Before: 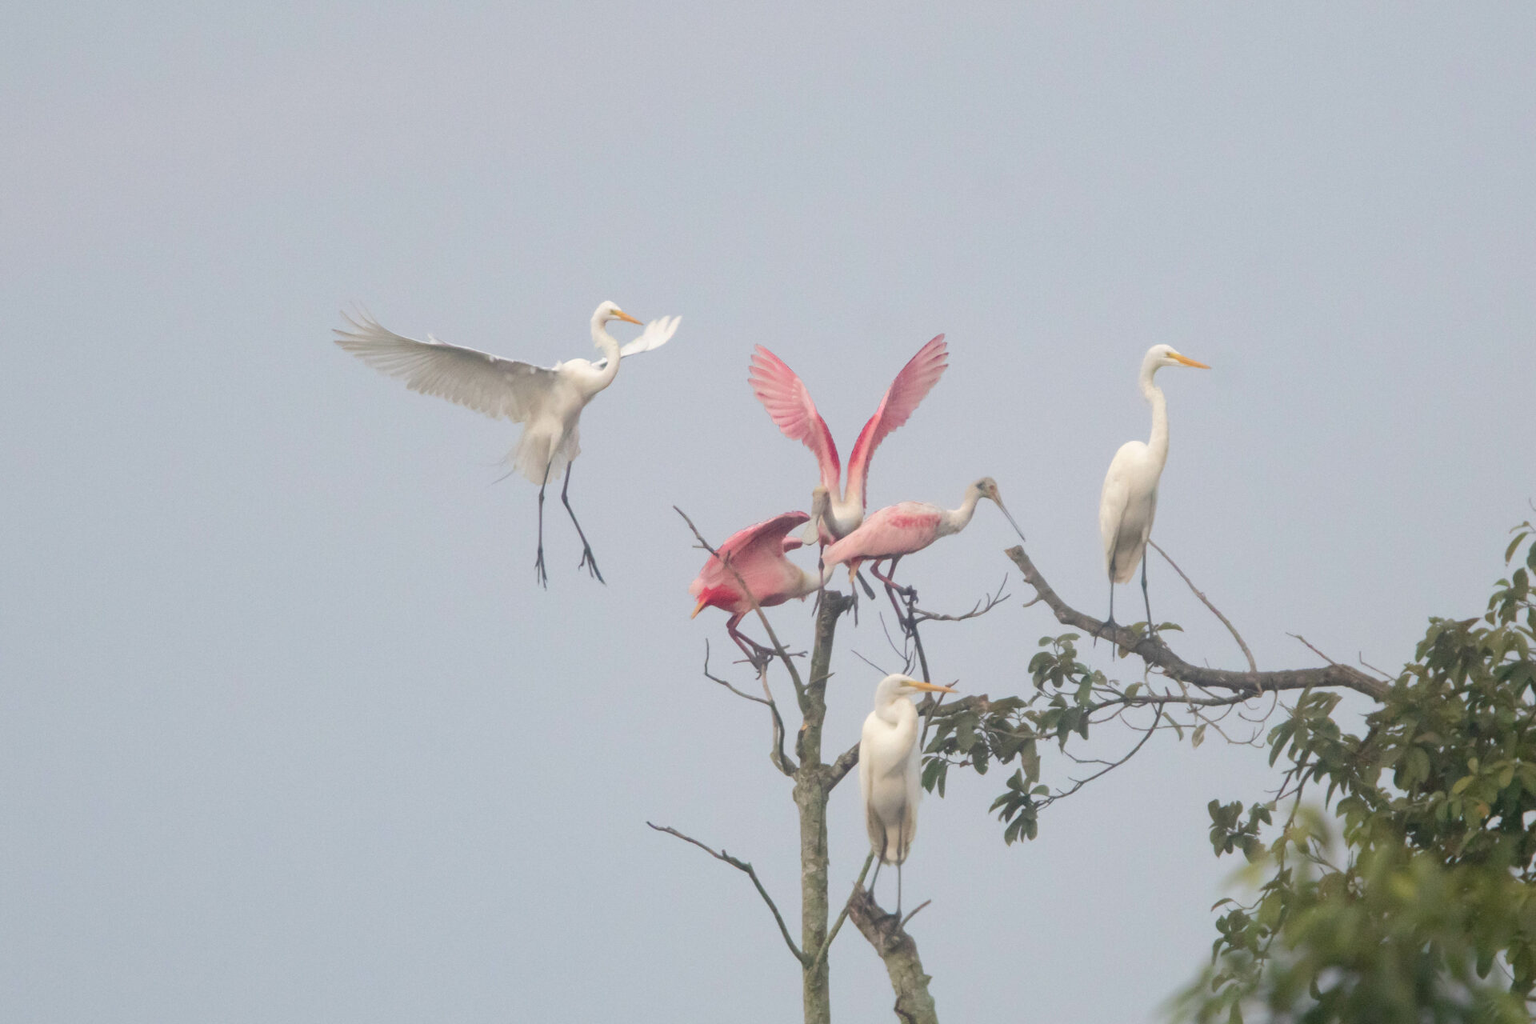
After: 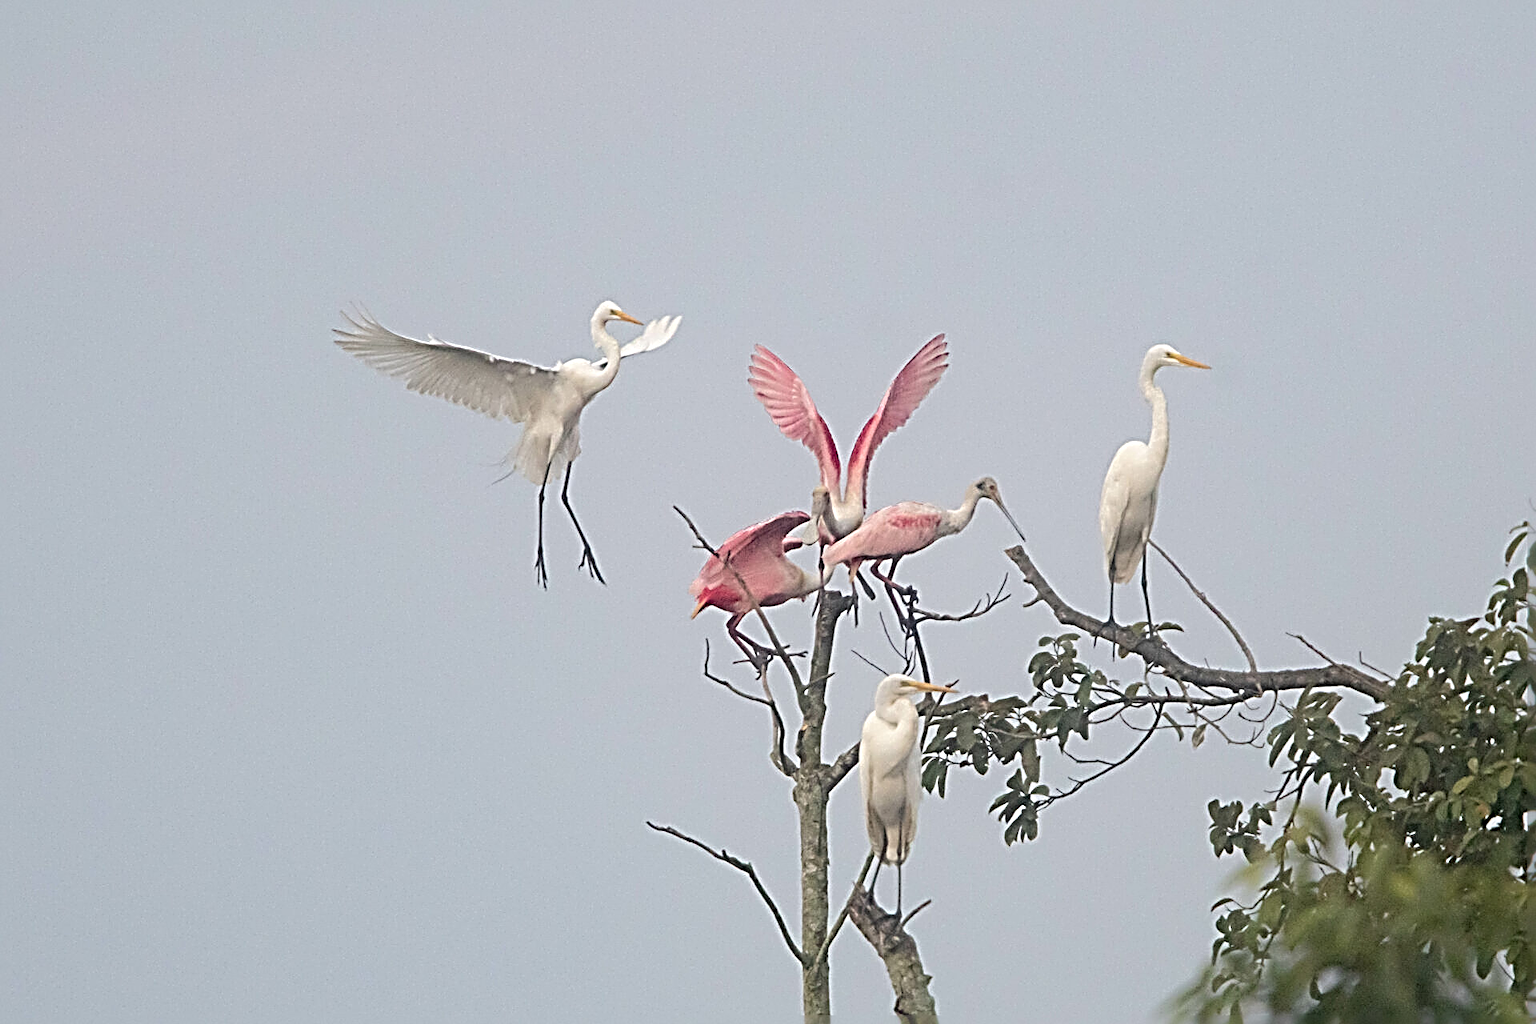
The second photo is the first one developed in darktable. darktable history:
white balance: red 1, blue 1
sharpen: radius 4.001, amount 2
